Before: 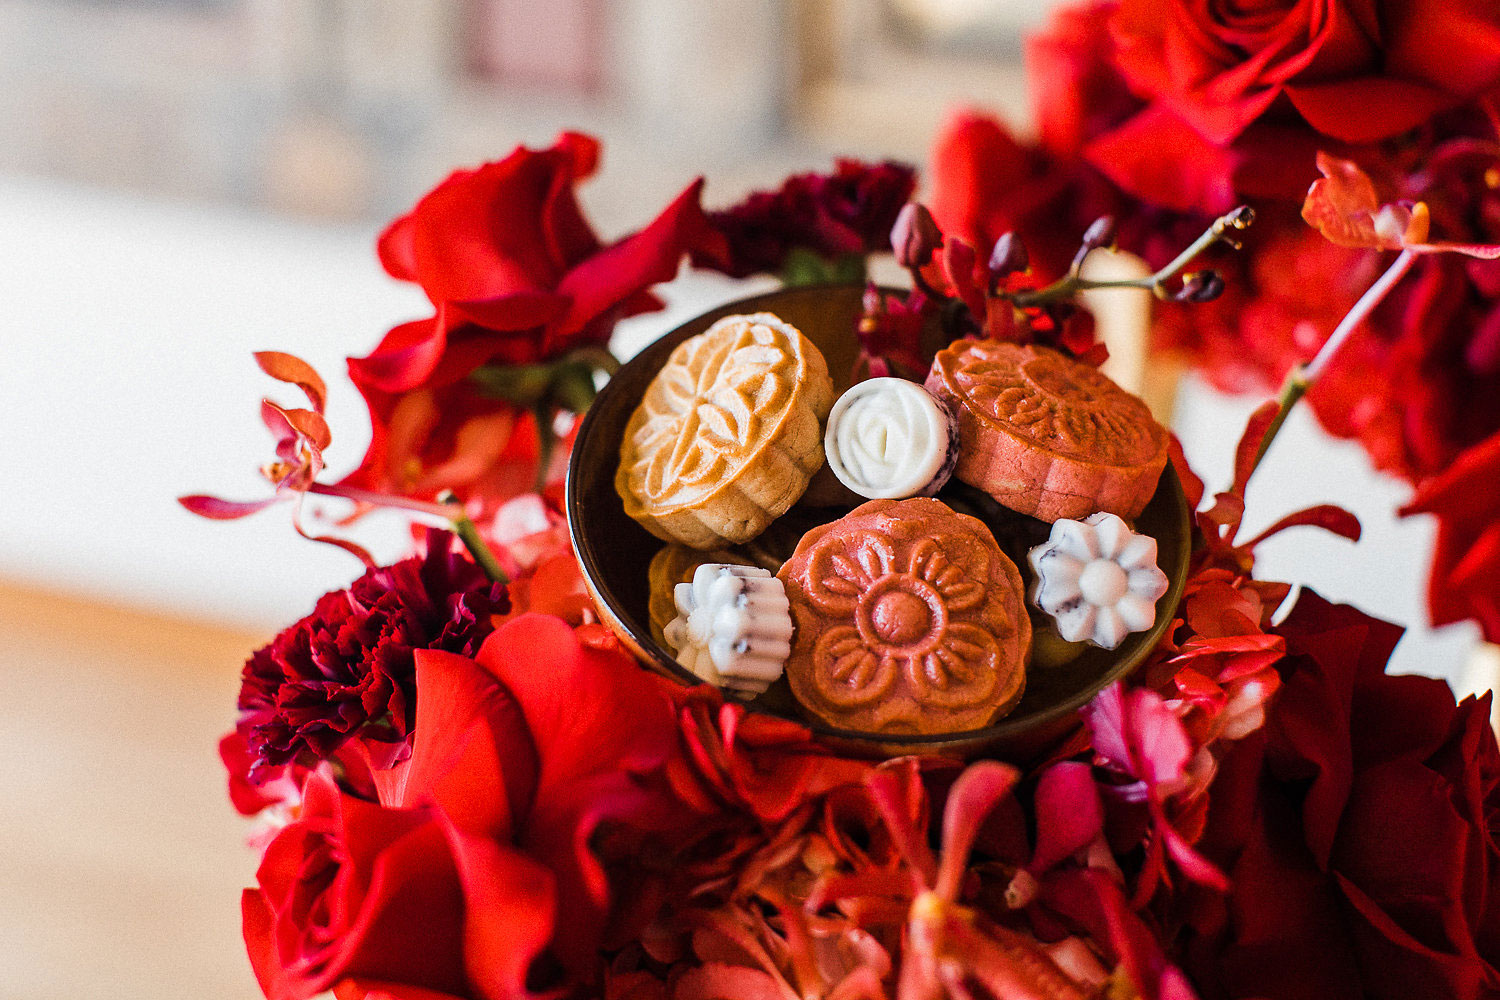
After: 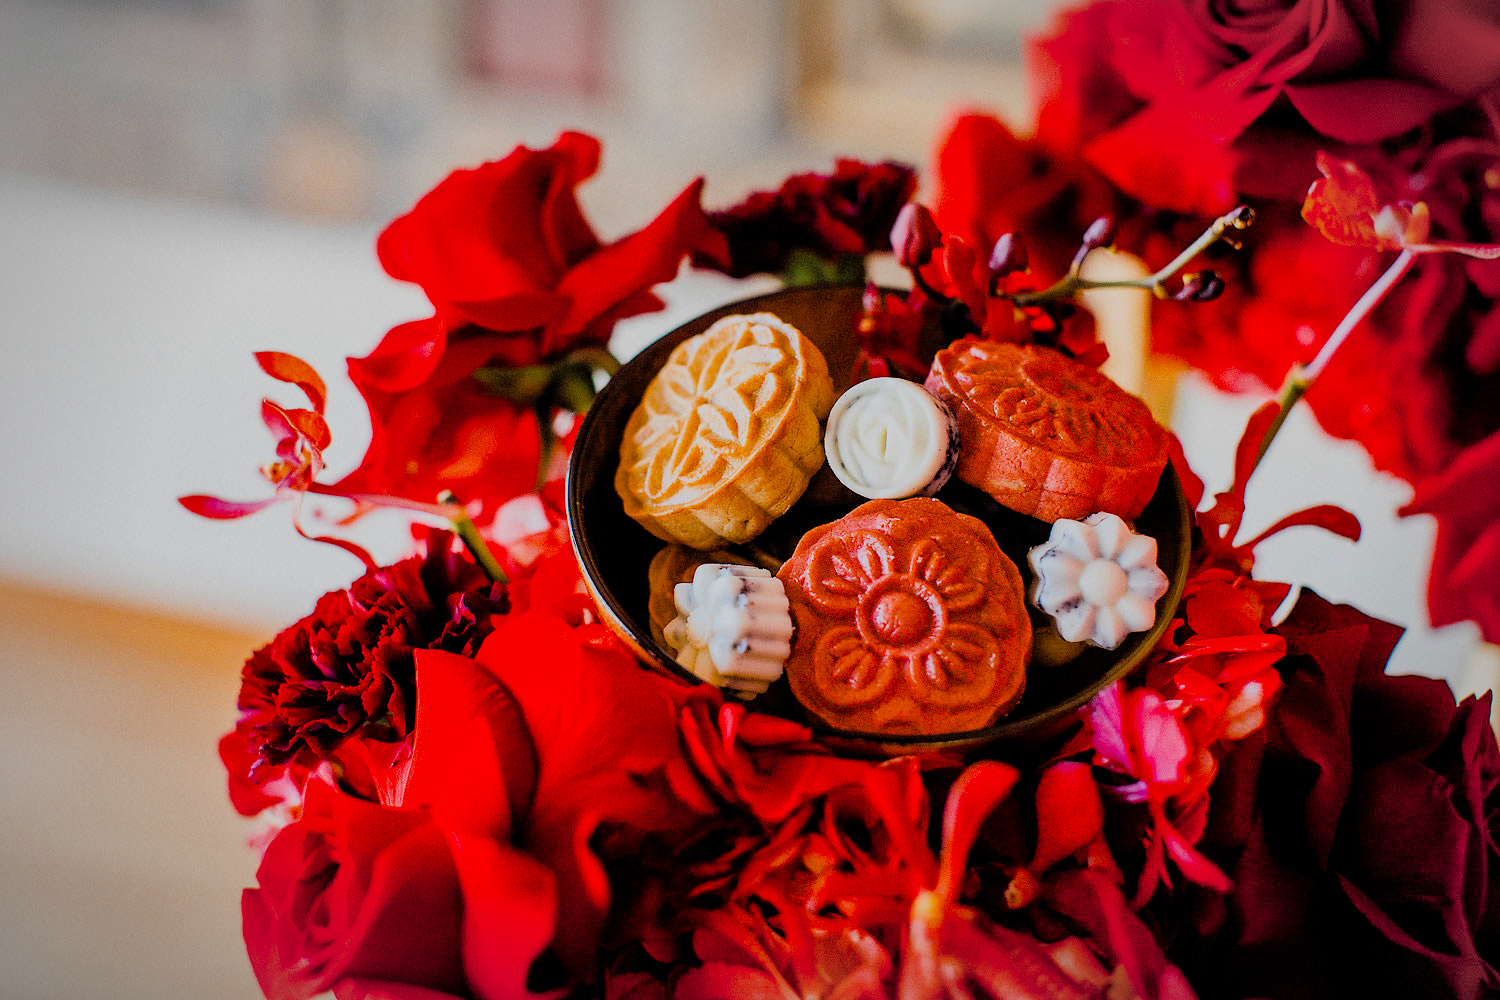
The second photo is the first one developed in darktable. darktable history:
shadows and highlights: on, module defaults
filmic rgb: black relative exposure -7.71 EV, white relative exposure 4.41 EV, threshold 3.02 EV, target black luminance 0%, hardness 3.75, latitude 50.77%, contrast 1.077, highlights saturation mix 8.93%, shadows ↔ highlights balance -0.265%, color science v5 (2021), iterations of high-quality reconstruction 0, contrast in shadows safe, contrast in highlights safe, enable highlight reconstruction true
vignetting: fall-off start 80.47%, fall-off radius 61.66%, automatic ratio true, width/height ratio 1.414
